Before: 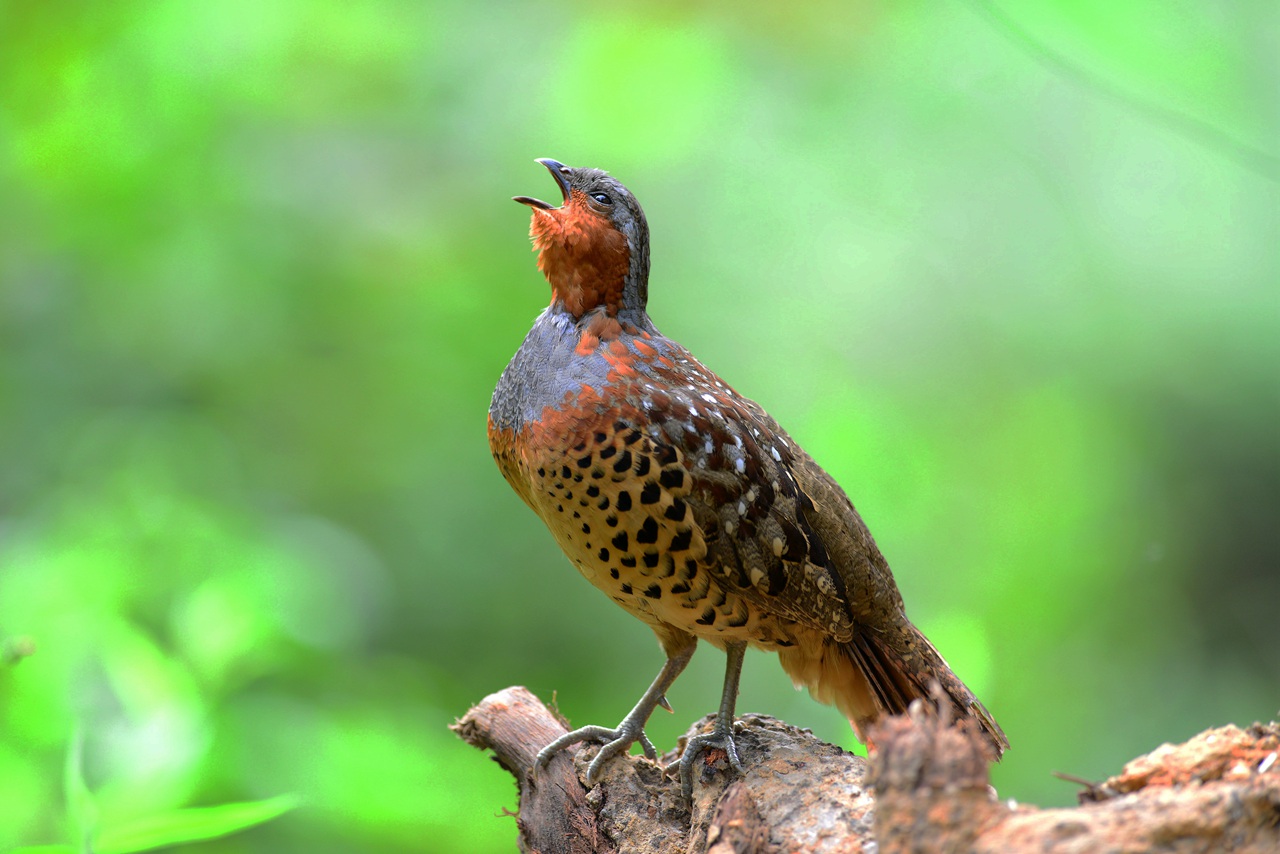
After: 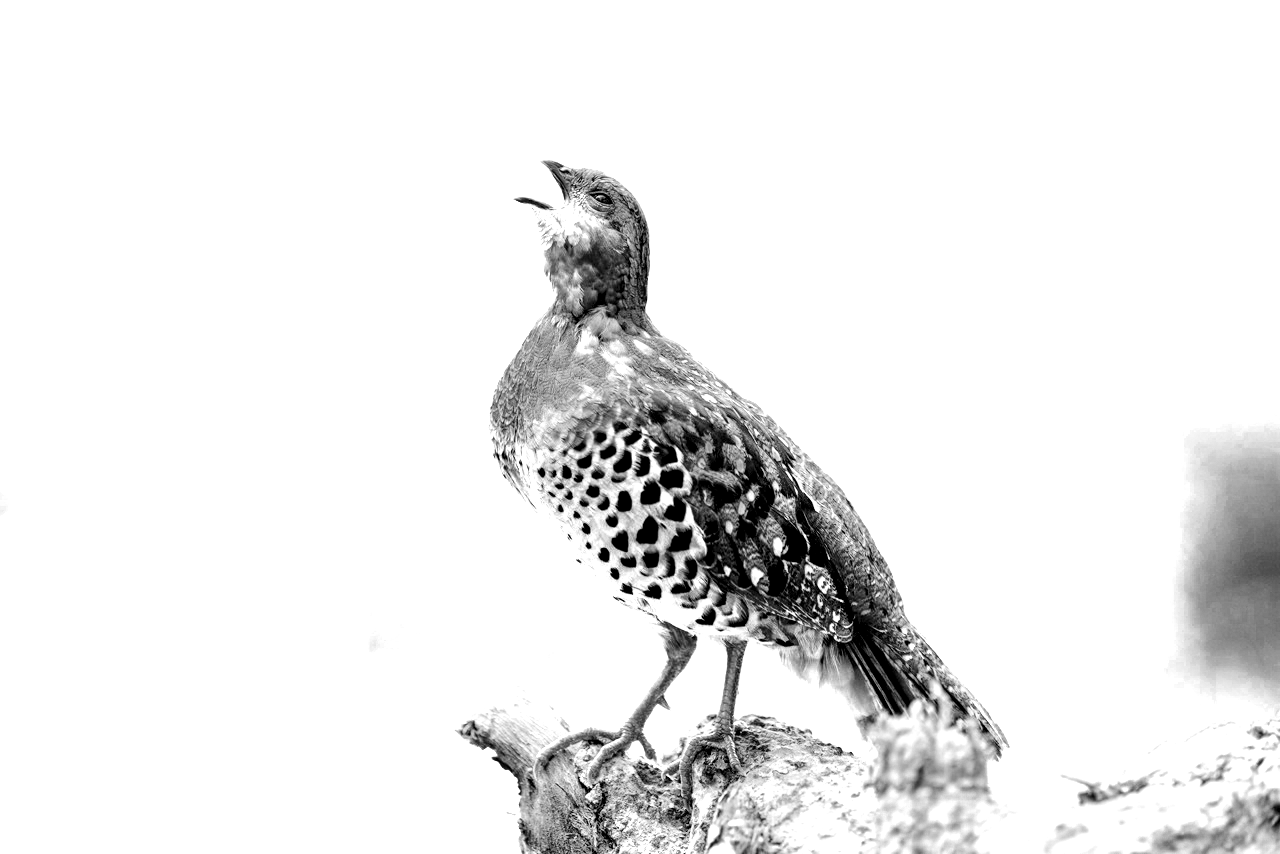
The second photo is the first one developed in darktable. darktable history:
local contrast: detail 150%
base curve: curves: ch0 [(0, 0) (0.008, 0.007) (0.022, 0.029) (0.048, 0.089) (0.092, 0.197) (0.191, 0.399) (0.275, 0.534) (0.357, 0.65) (0.477, 0.78) (0.542, 0.833) (0.799, 0.973) (1, 1)], preserve colors none
color zones: curves: ch0 [(0, 0.554) (0.146, 0.662) (0.293, 0.86) (0.503, 0.774) (0.637, 0.106) (0.74, 0.072) (0.866, 0.488) (0.998, 0.569)]; ch1 [(0, 0) (0.143, 0) (0.286, 0) (0.429, 0) (0.571, 0) (0.714, 0) (0.857, 0)]
